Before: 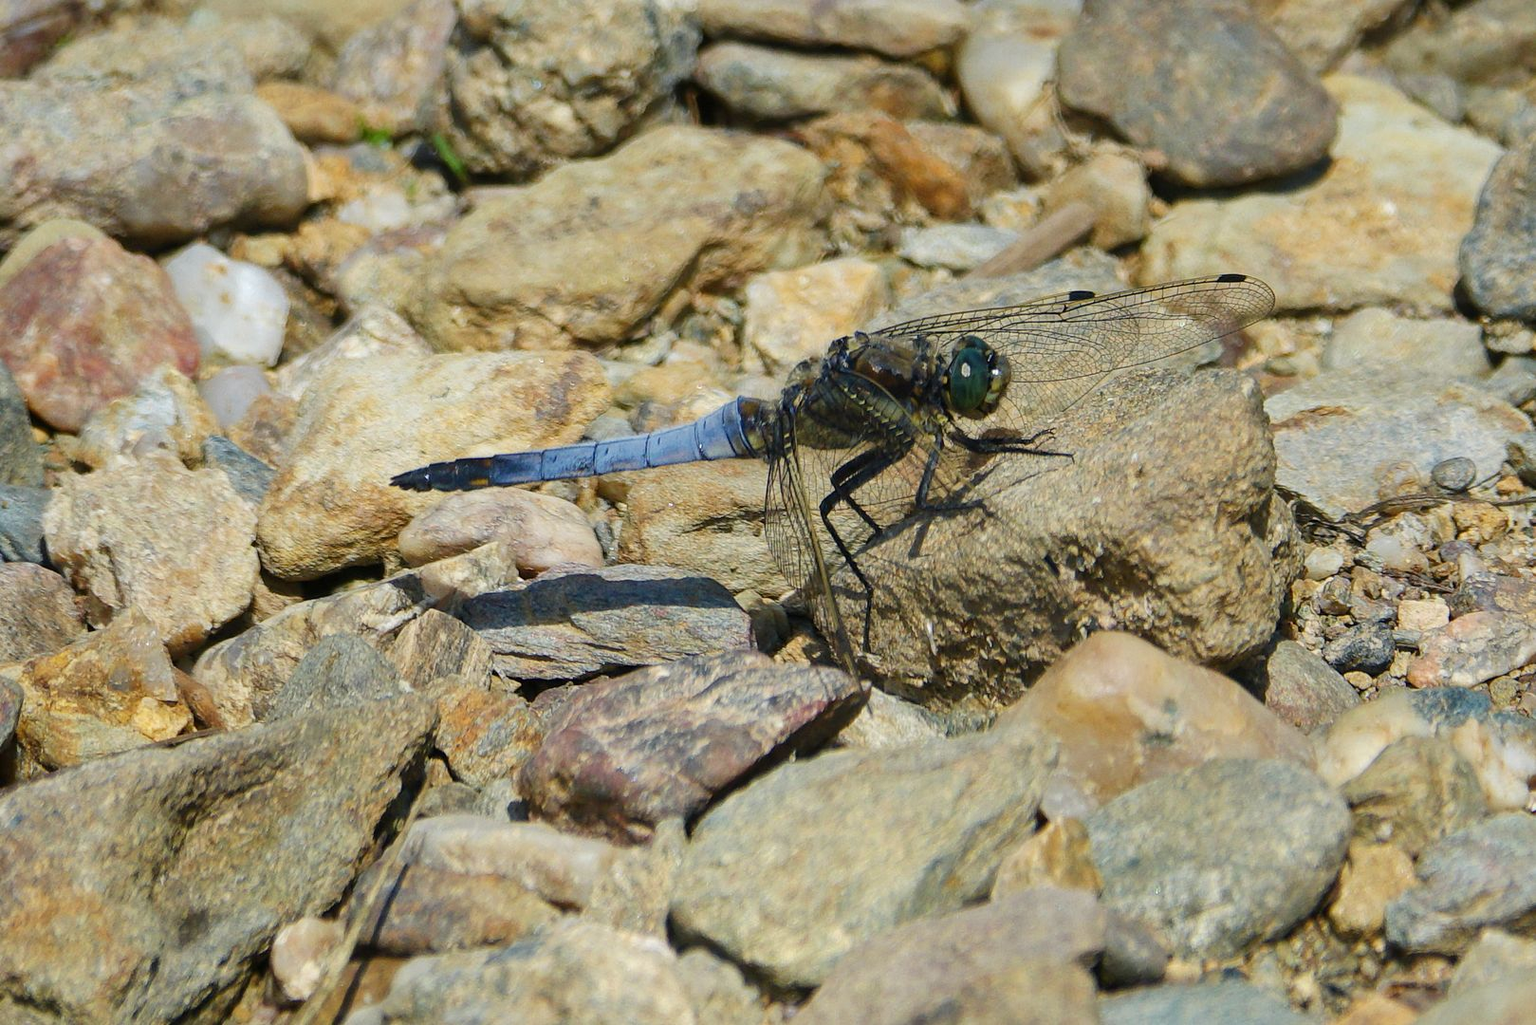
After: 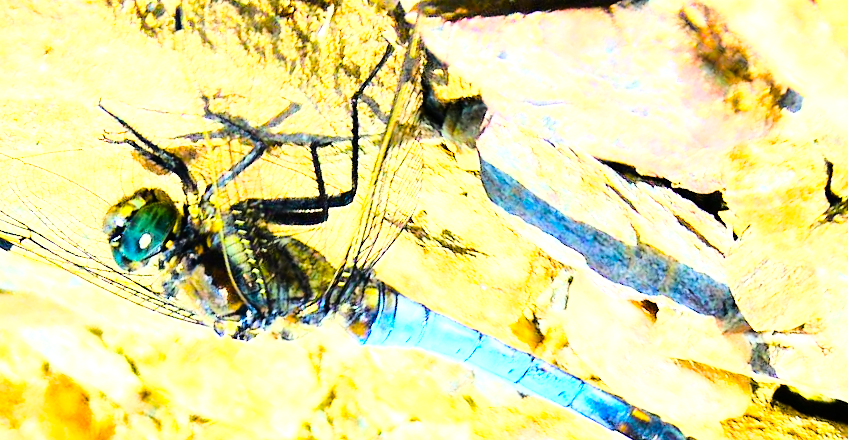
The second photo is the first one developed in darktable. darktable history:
tone equalizer: -8 EV -0.729 EV, -7 EV -0.726 EV, -6 EV -0.586 EV, -5 EV -0.378 EV, -3 EV 0.37 EV, -2 EV 0.6 EV, -1 EV 0.692 EV, +0 EV 0.762 EV
exposure: black level correction 0.001, exposure 0.499 EV, compensate highlight preservation false
base curve: curves: ch0 [(0, 0) (0, 0) (0.002, 0.001) (0.008, 0.003) (0.019, 0.011) (0.037, 0.037) (0.064, 0.11) (0.102, 0.232) (0.152, 0.379) (0.216, 0.524) (0.296, 0.665) (0.394, 0.789) (0.512, 0.881) (0.651, 0.945) (0.813, 0.986) (1, 1)]
crop and rotate: angle 147.62°, left 9.226%, top 15.607%, right 4.49%, bottom 17.156%
color balance rgb: linear chroma grading › global chroma 14.343%, perceptual saturation grading › global saturation 34.592%, perceptual saturation grading › highlights -29.801%, perceptual saturation grading › shadows 35.431%, perceptual brilliance grading › global brilliance 25.231%, global vibrance 18.963%
